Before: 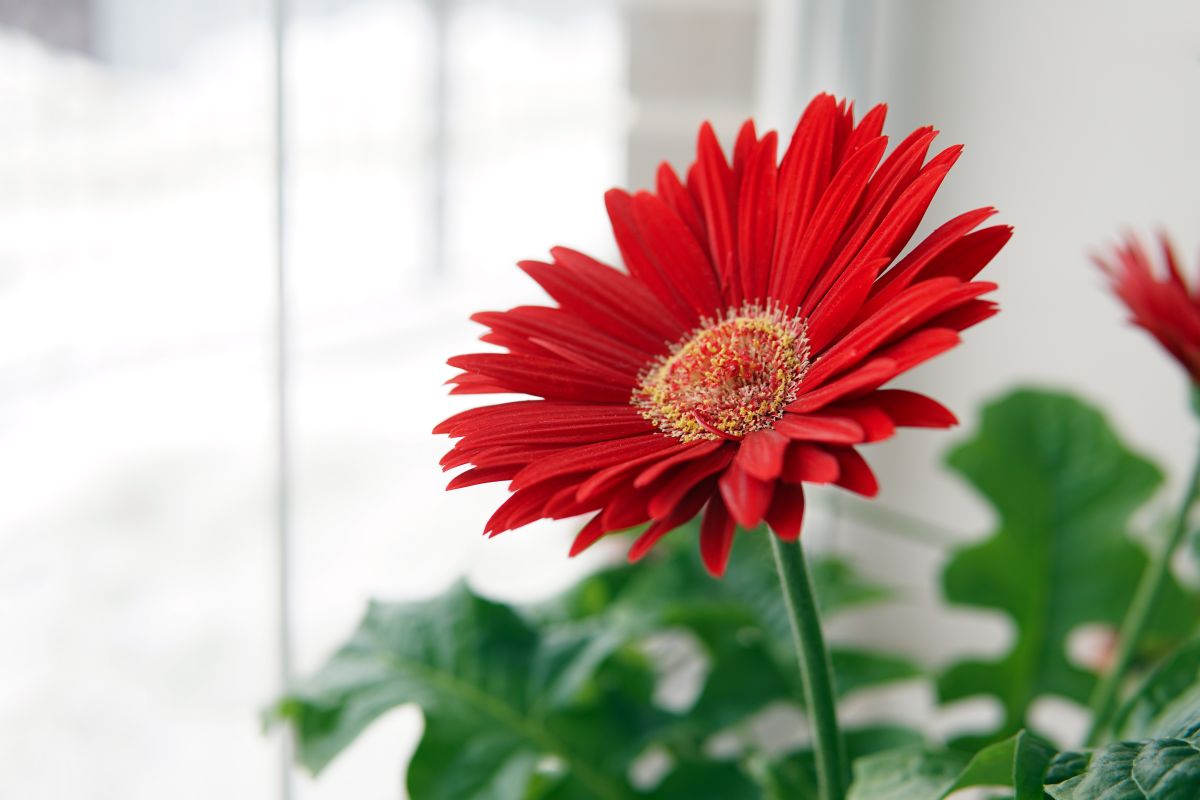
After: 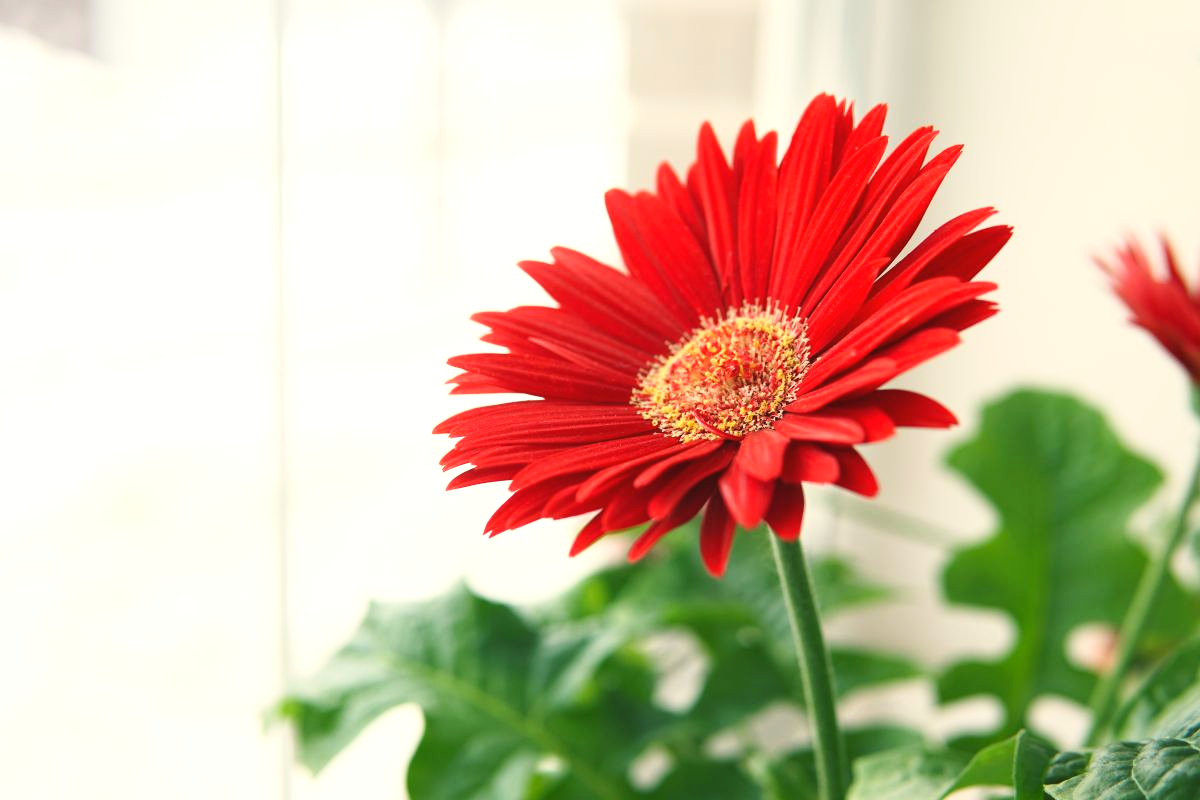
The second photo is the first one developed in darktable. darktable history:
color balance: lift [1.005, 1.002, 0.998, 0.998], gamma [1, 1.021, 1.02, 0.979], gain [0.923, 1.066, 1.056, 0.934]
exposure: exposure 0.493 EV, compensate highlight preservation false
base curve: curves: ch0 [(0, 0) (0.666, 0.806) (1, 1)]
